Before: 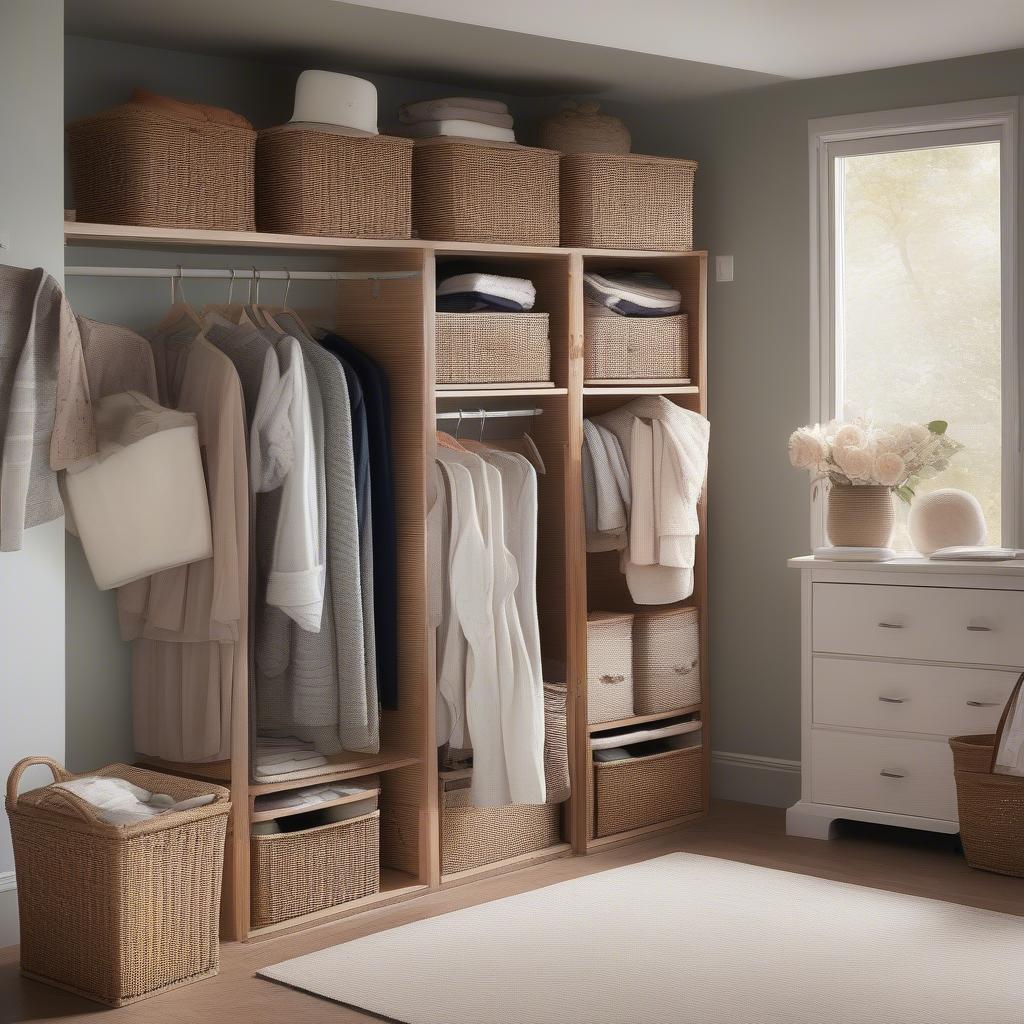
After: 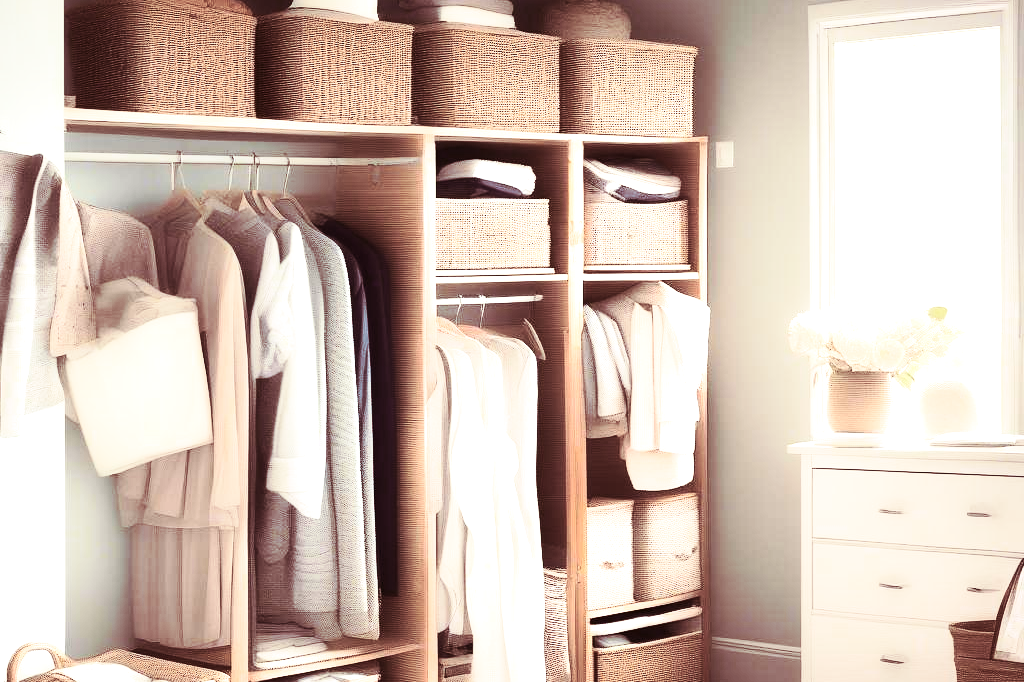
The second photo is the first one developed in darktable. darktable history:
exposure: black level correction 0, exposure 1.5 EV, compensate exposure bias true, compensate highlight preservation false
split-toning: on, module defaults
crop: top 11.166%, bottom 22.168%
contrast brightness saturation: contrast 0.39, brightness 0.1
